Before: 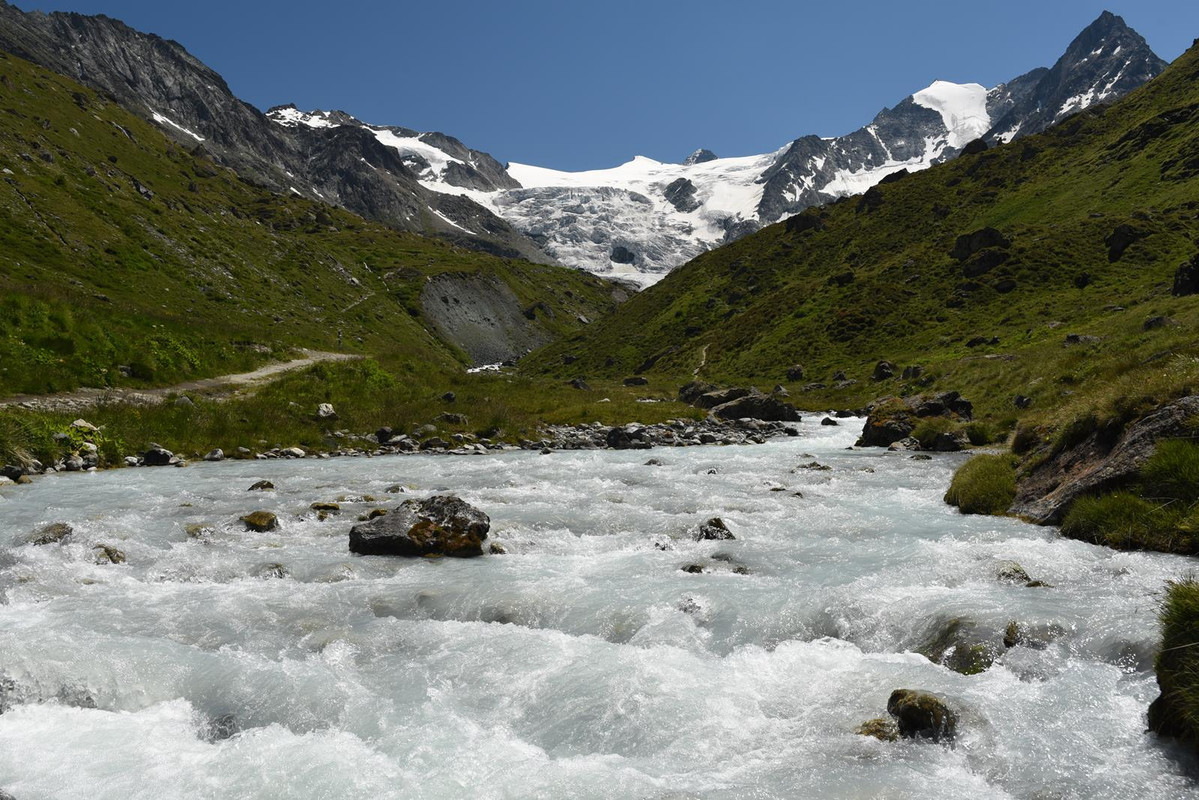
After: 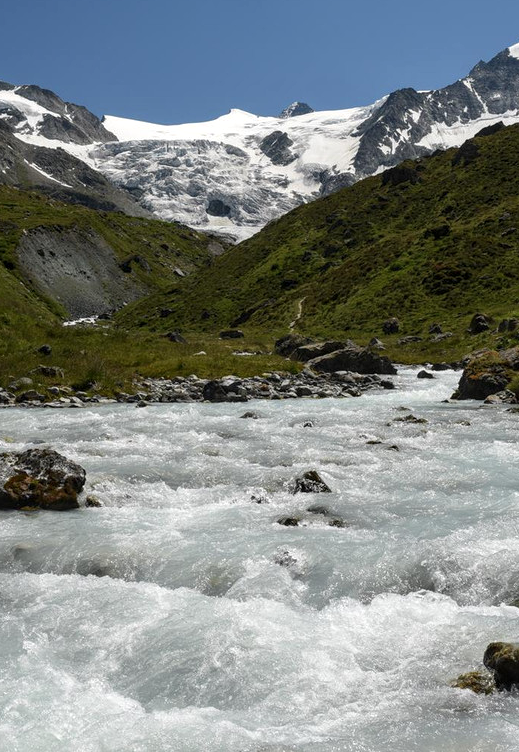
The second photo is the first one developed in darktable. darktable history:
local contrast: on, module defaults
crop: left 33.707%, top 5.985%, right 22.977%
